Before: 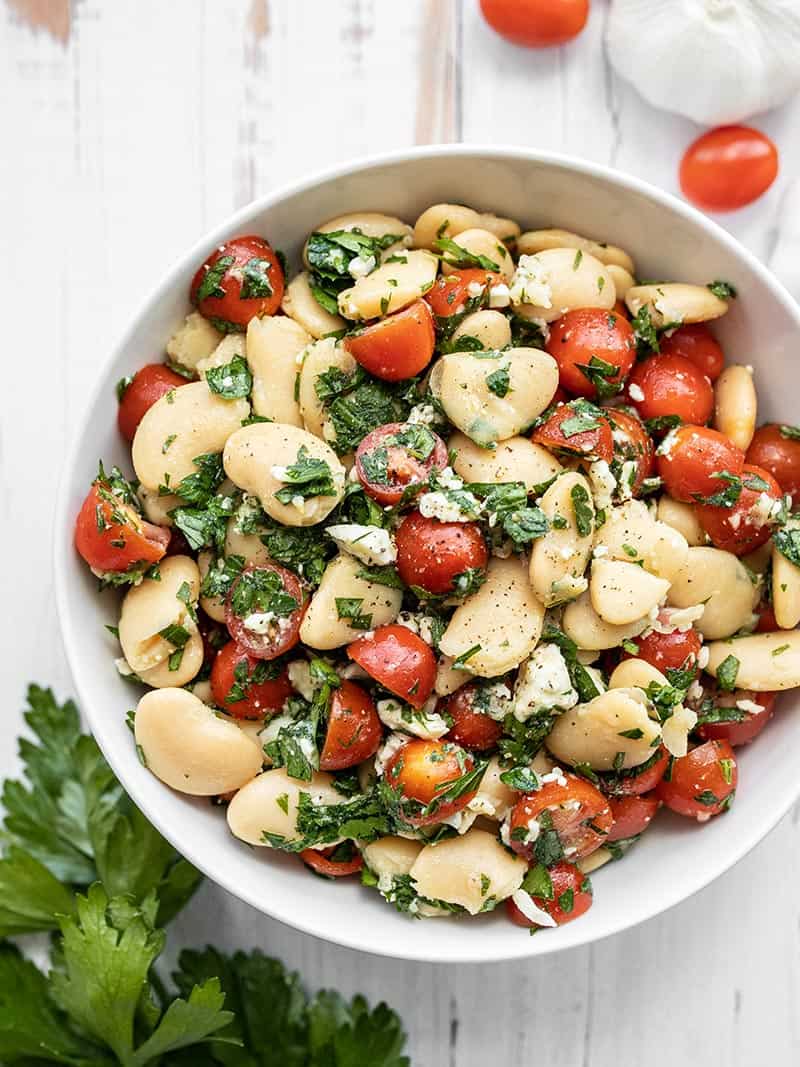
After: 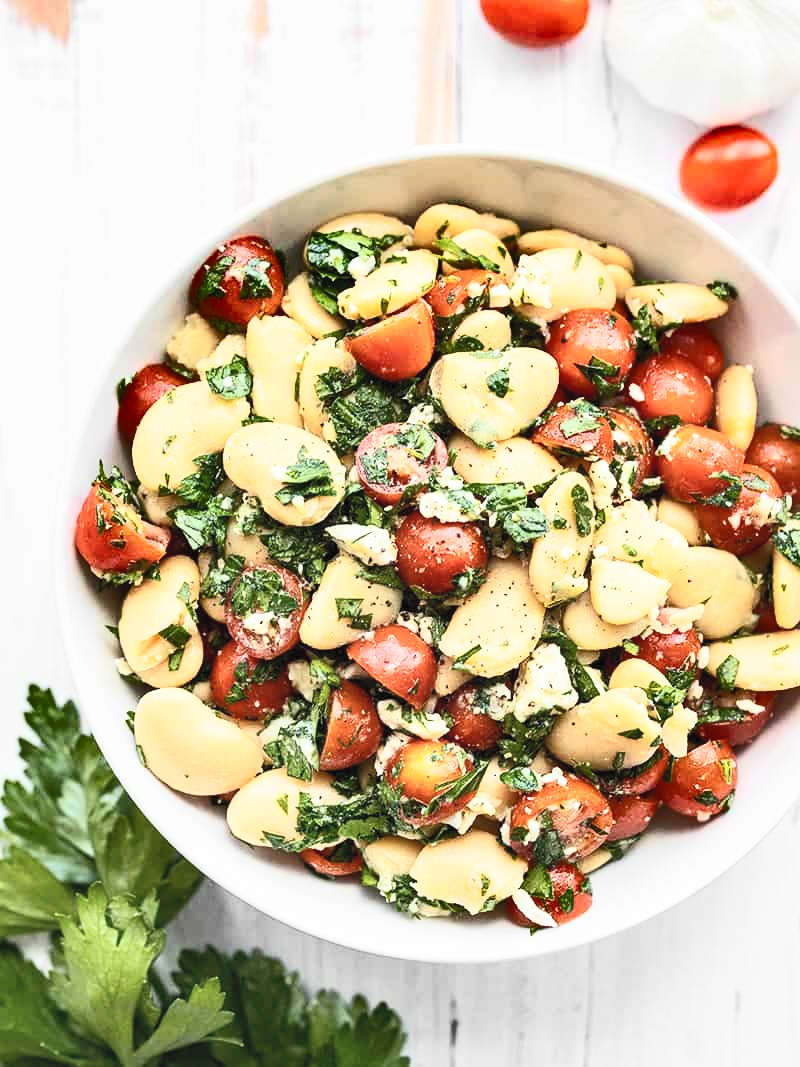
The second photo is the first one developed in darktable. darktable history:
contrast brightness saturation: contrast 0.39, brightness 0.529
shadows and highlights: low approximation 0.01, soften with gaussian
